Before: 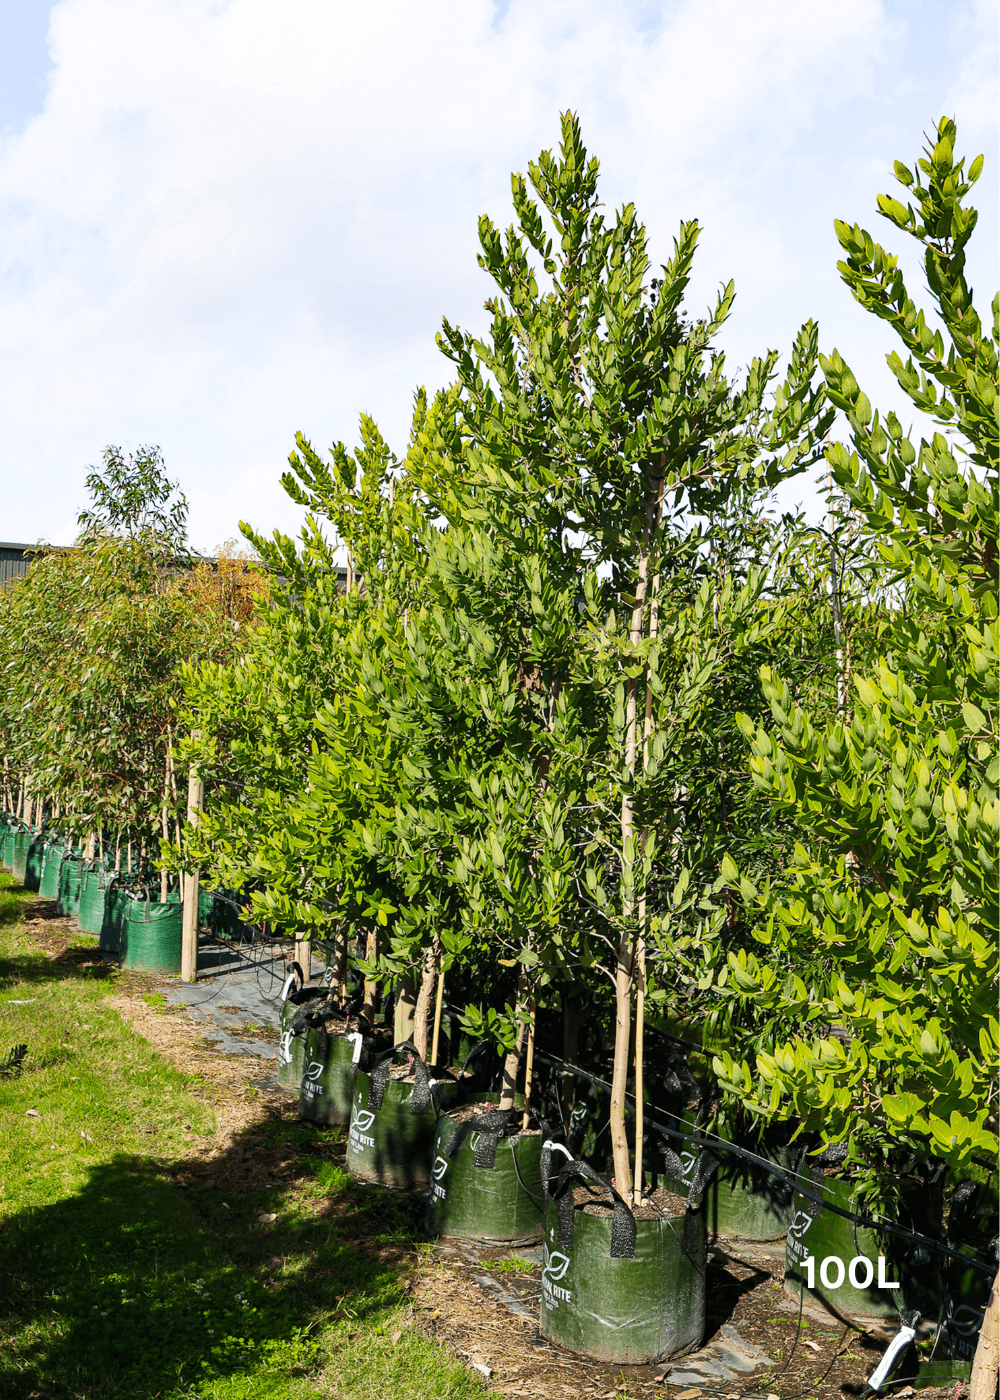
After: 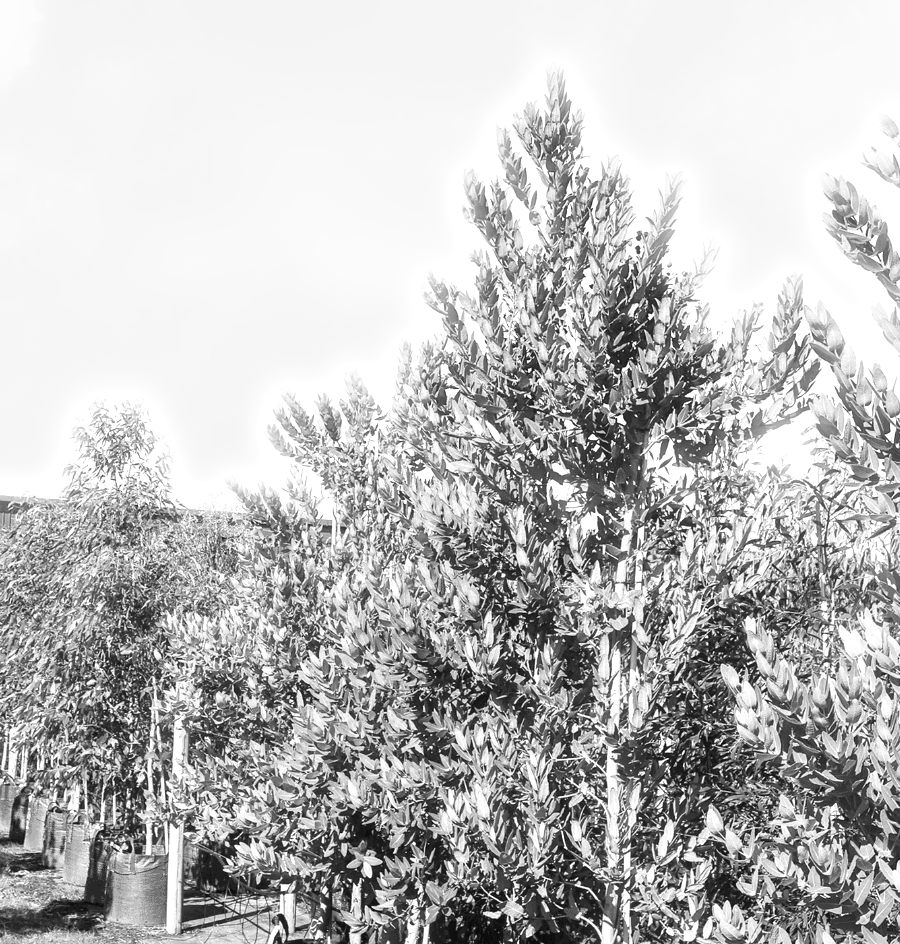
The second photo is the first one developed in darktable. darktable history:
crop: left 1.509%, top 3.452%, right 7.696%, bottom 28.452%
color contrast: green-magenta contrast 0.85, blue-yellow contrast 1.25, unbound 0
exposure: black level correction 0, exposure 0.7 EV, compensate exposure bias true, compensate highlight preservation false
bloom: size 3%, threshold 100%, strength 0%
color zones: curves: ch1 [(0, -0.394) (0.143, -0.394) (0.286, -0.394) (0.429, -0.392) (0.571, -0.391) (0.714, -0.391) (0.857, -0.391) (1, -0.394)]
